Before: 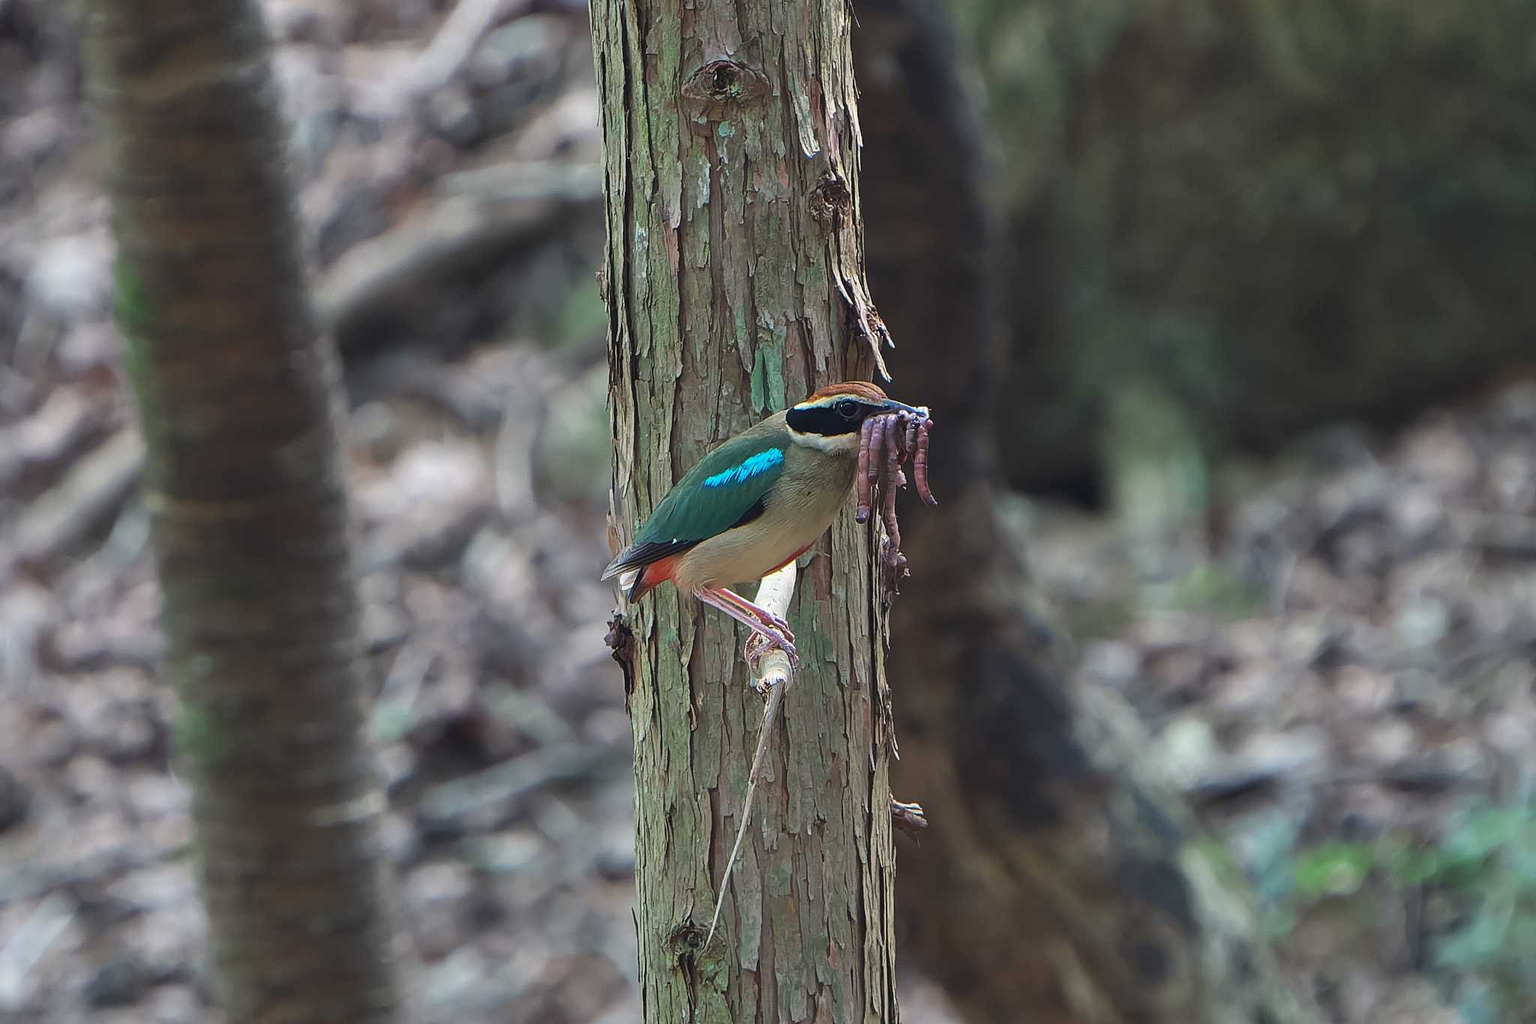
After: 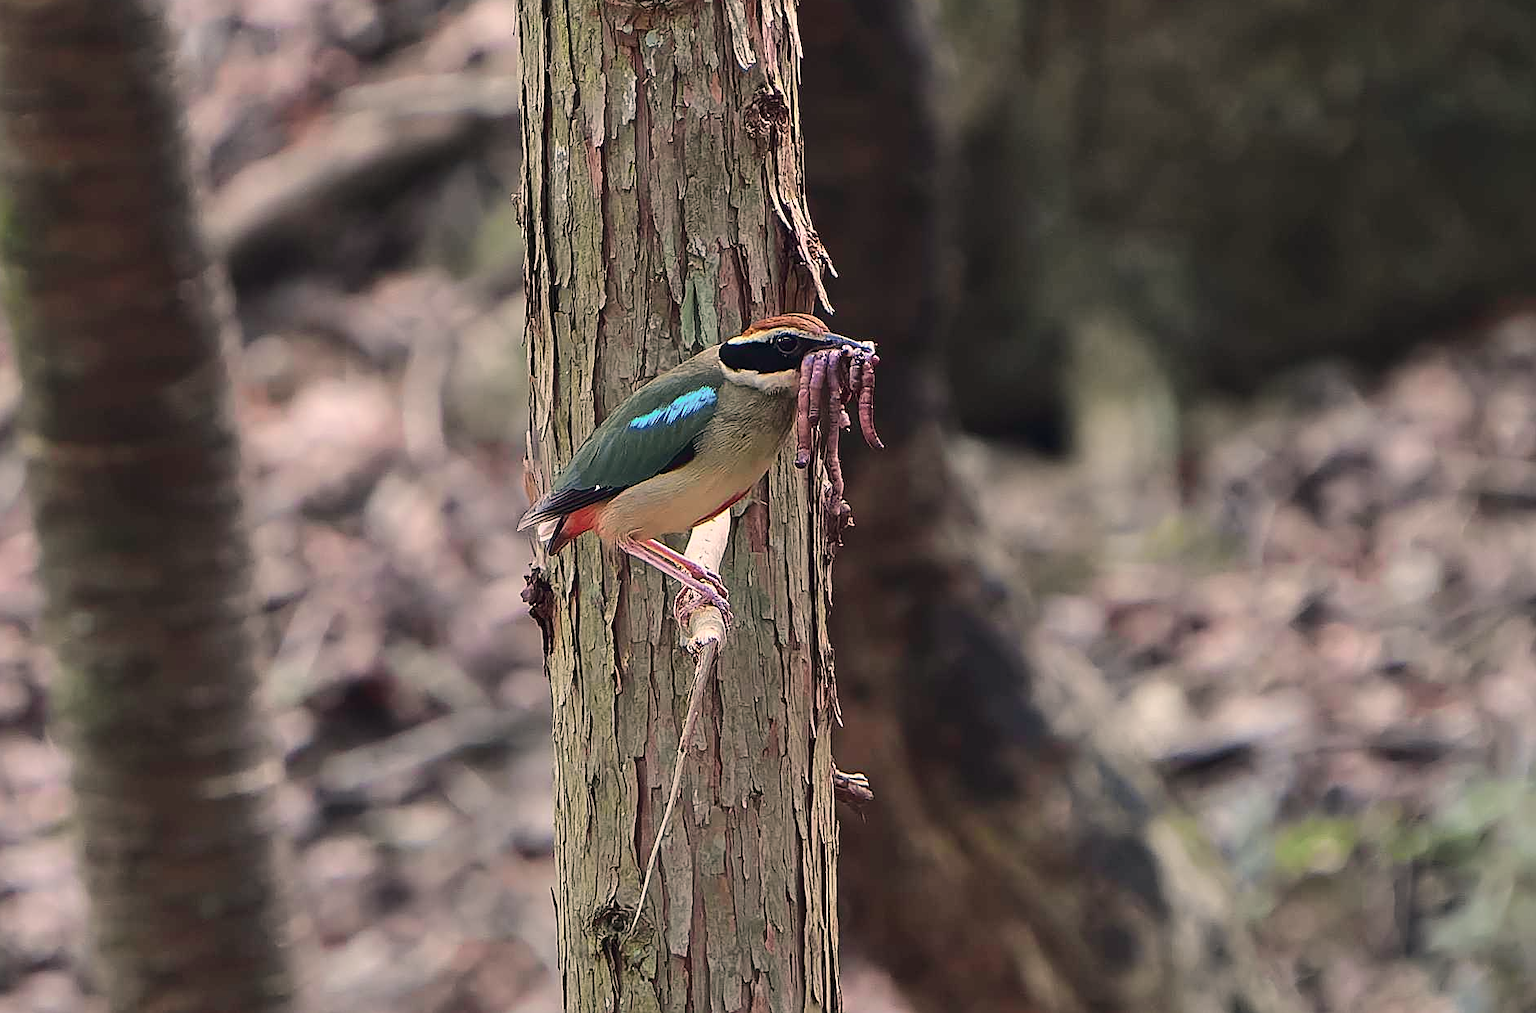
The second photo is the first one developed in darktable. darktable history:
color correction: highlights a* 11.96, highlights b* 11.58
tone curve: curves: ch0 [(0, 0) (0.105, 0.068) (0.181, 0.14) (0.28, 0.259) (0.384, 0.404) (0.485, 0.531) (0.638, 0.681) (0.87, 0.883) (1, 0.977)]; ch1 [(0, 0) (0.161, 0.092) (0.35, 0.33) (0.379, 0.401) (0.456, 0.469) (0.501, 0.499) (0.516, 0.524) (0.562, 0.569) (0.635, 0.646) (1, 1)]; ch2 [(0, 0) (0.371, 0.362) (0.437, 0.437) (0.5, 0.5) (0.53, 0.524) (0.56, 0.561) (0.622, 0.606) (1, 1)], color space Lab, independent channels, preserve colors none
crop and rotate: left 8.262%, top 9.226%
sharpen: on, module defaults
